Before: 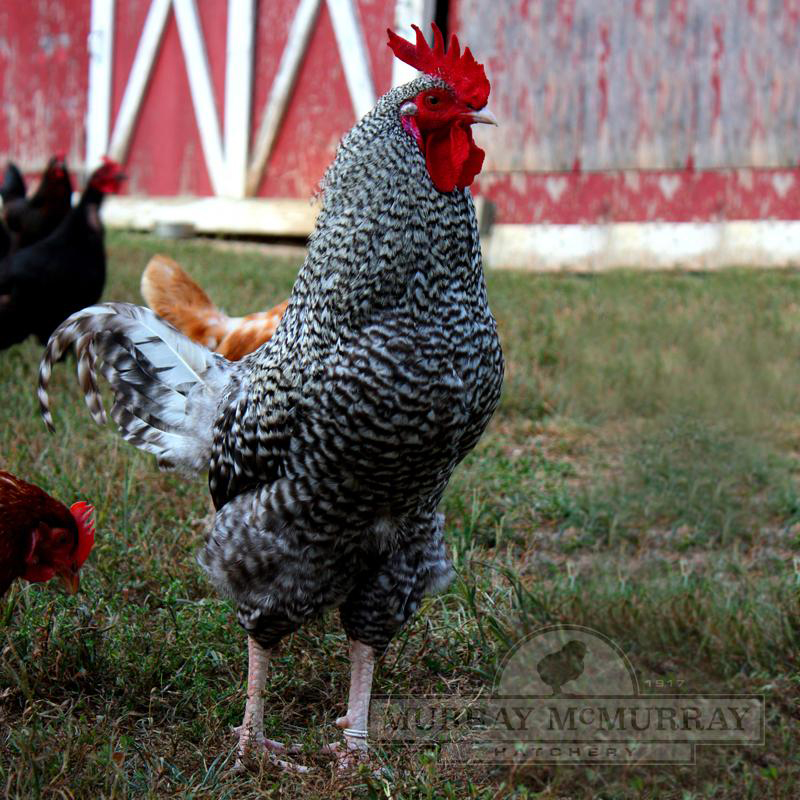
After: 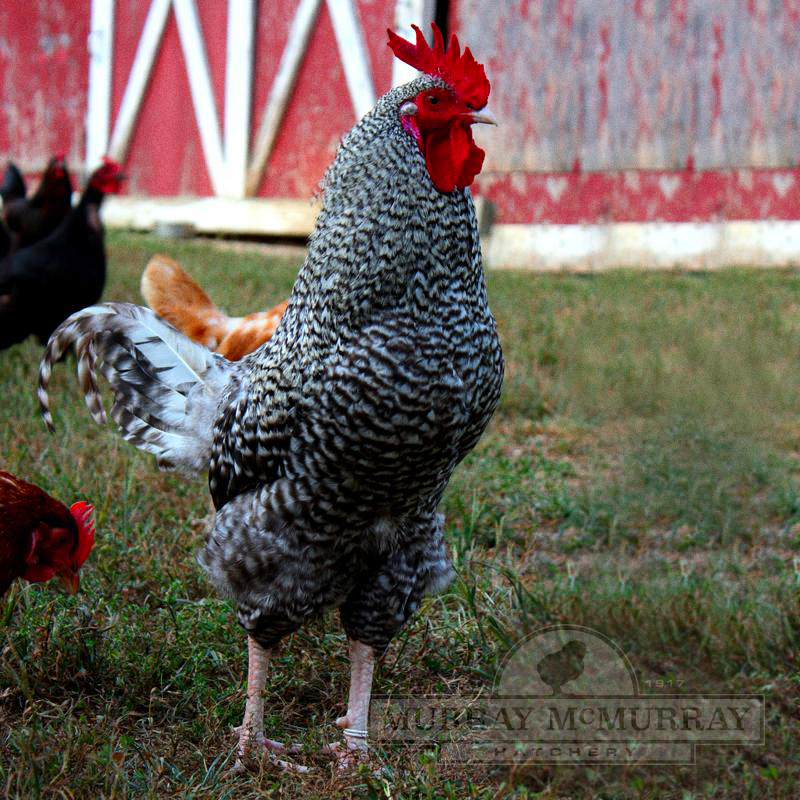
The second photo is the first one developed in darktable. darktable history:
grain: coarseness 0.09 ISO
color correction: saturation 1.11
